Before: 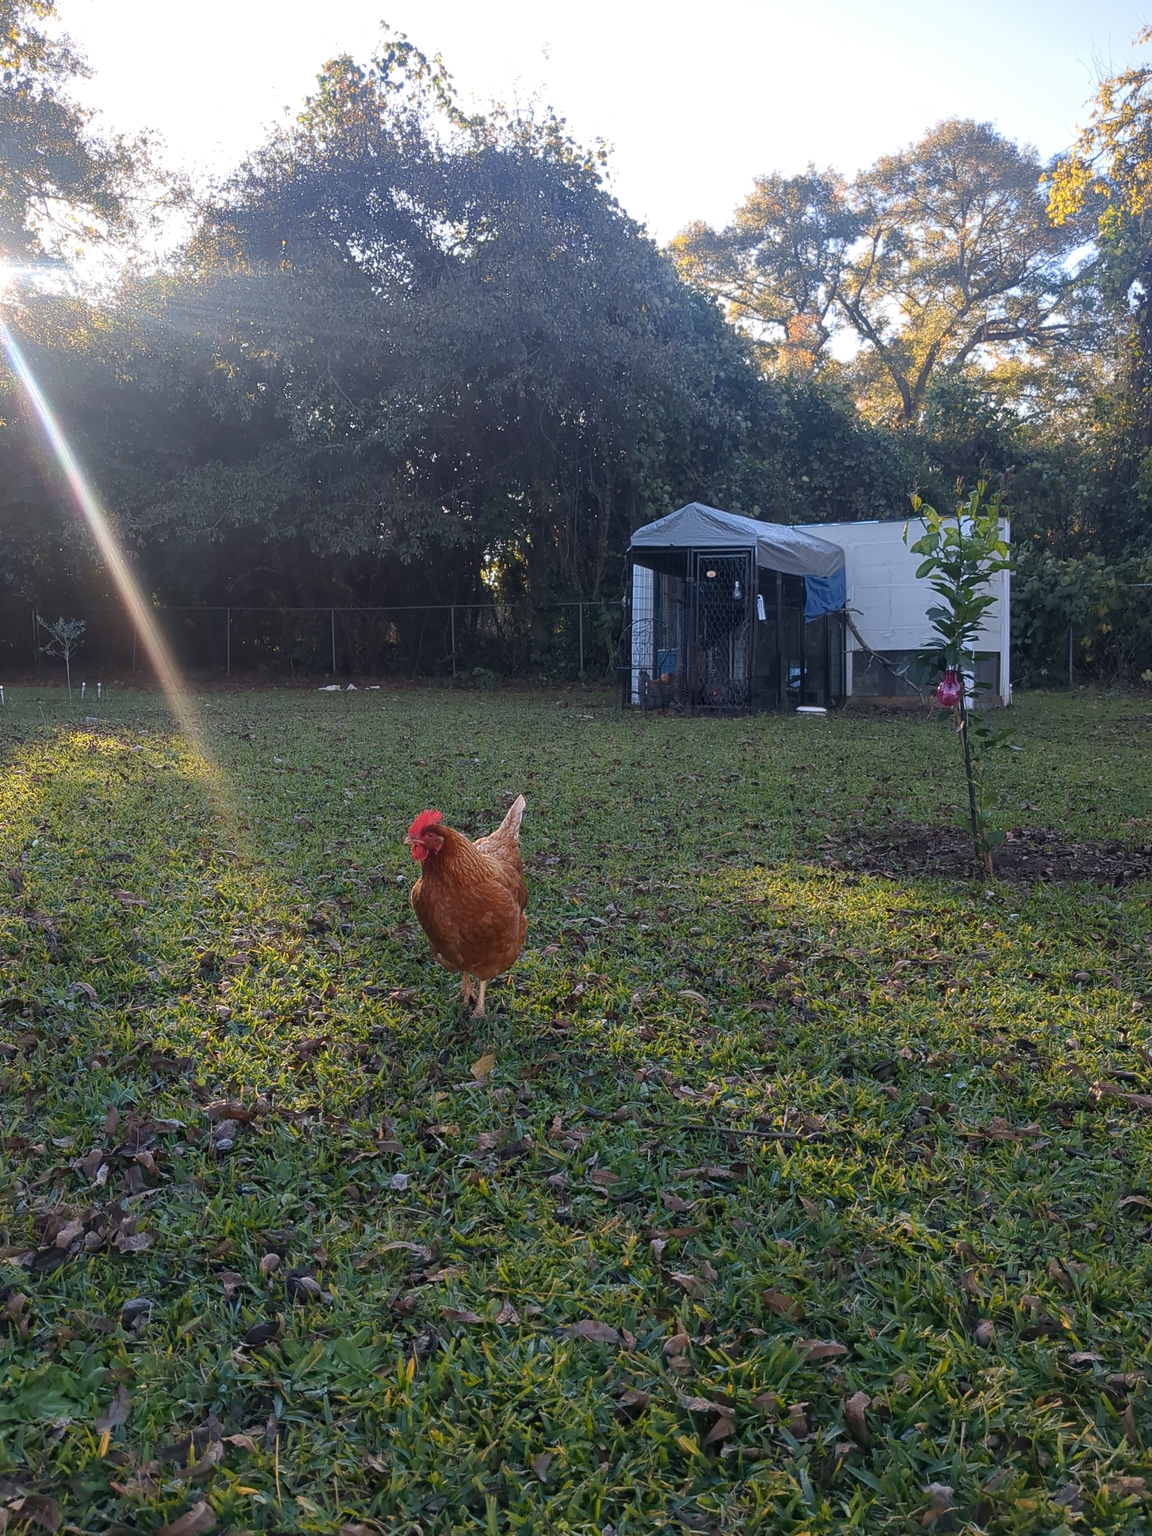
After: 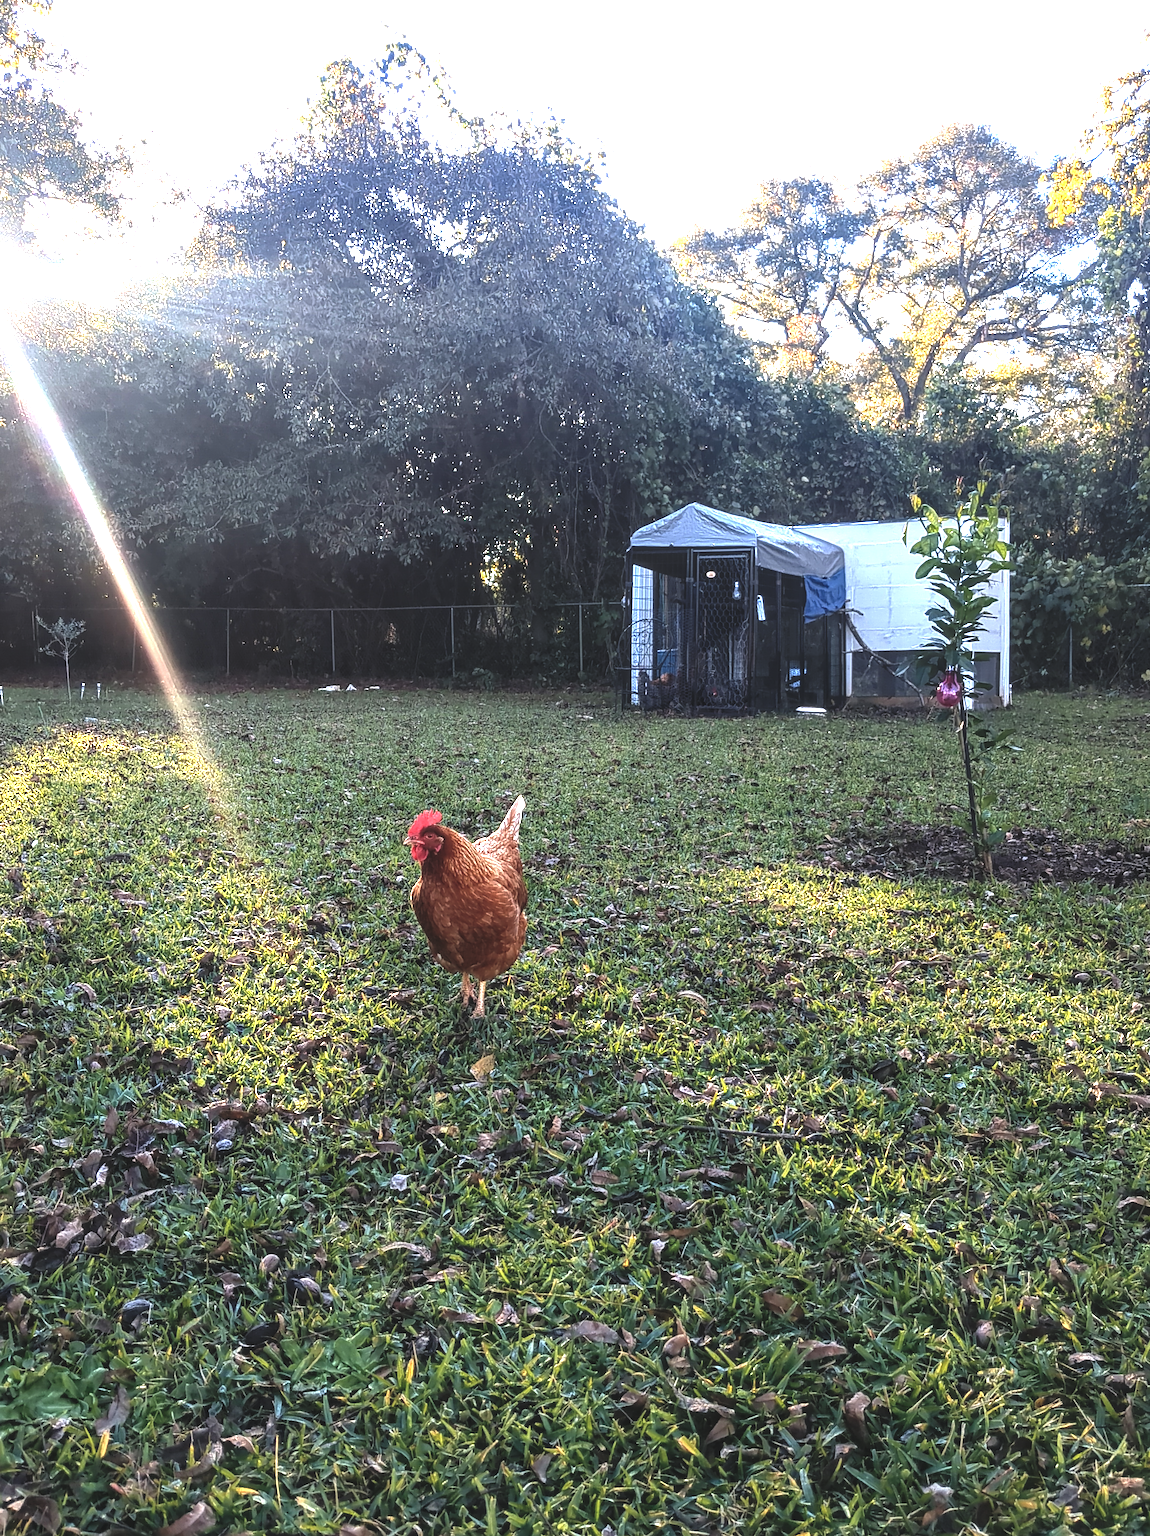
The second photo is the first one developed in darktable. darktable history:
crop and rotate: left 0.126%
rgb curve: curves: ch0 [(0, 0.186) (0.314, 0.284) (0.775, 0.708) (1, 1)], compensate middle gray true, preserve colors none
local contrast: highlights 65%, shadows 54%, detail 169%, midtone range 0.514
exposure: black level correction 0, exposure 1.2 EV, compensate exposure bias true, compensate highlight preservation false
